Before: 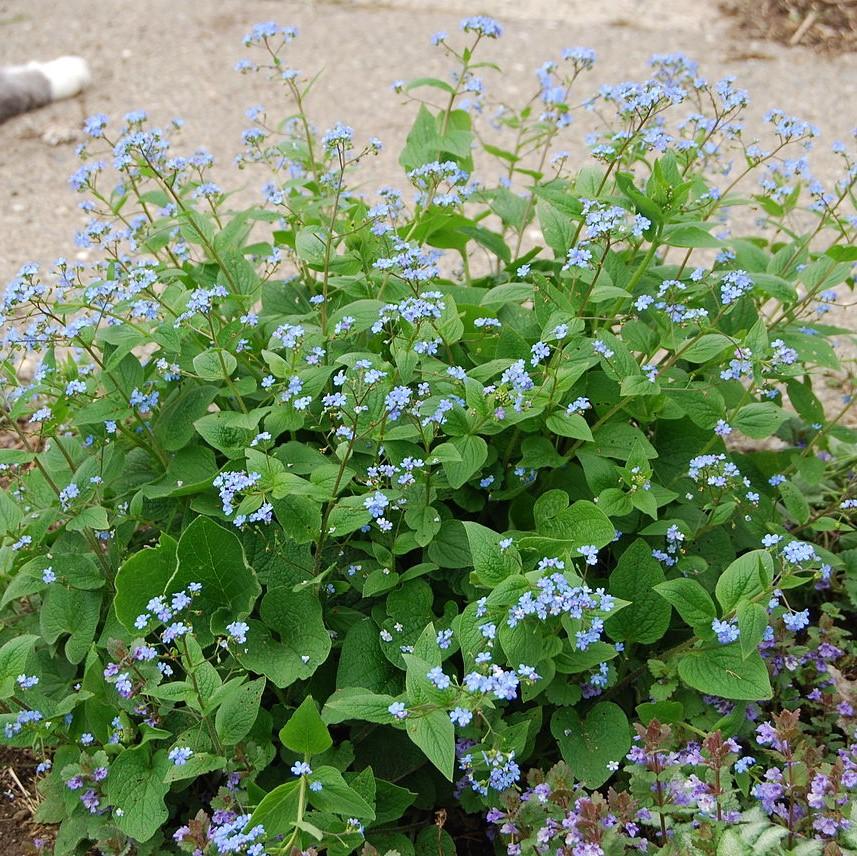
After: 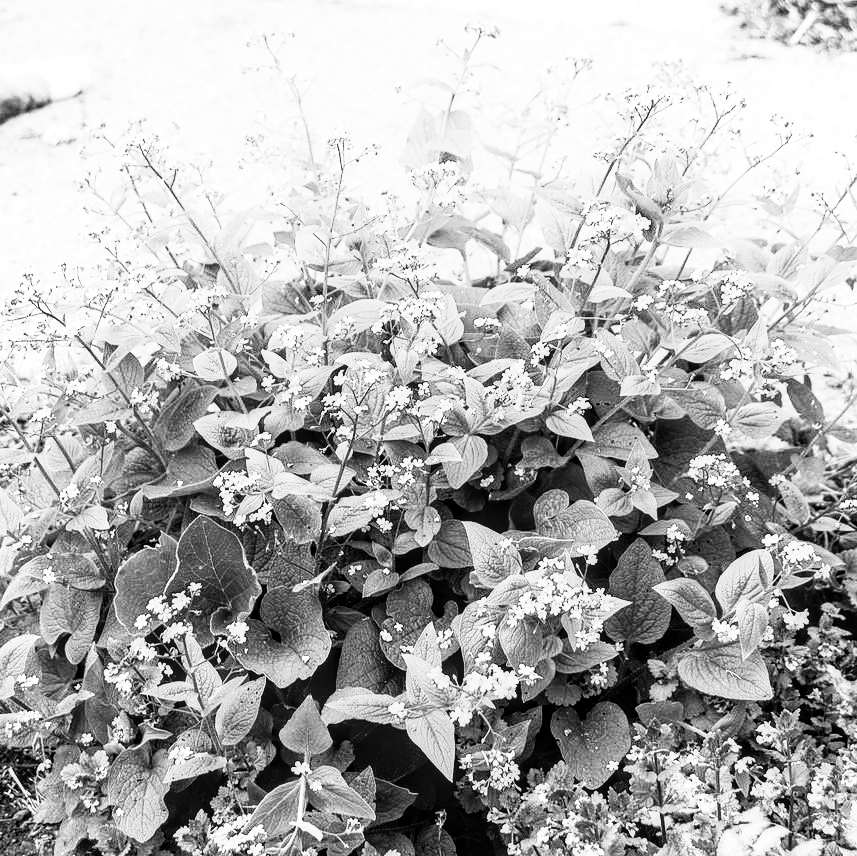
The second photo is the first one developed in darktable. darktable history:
rgb curve: curves: ch0 [(0, 0) (0.21, 0.15) (0.24, 0.21) (0.5, 0.75) (0.75, 0.96) (0.89, 0.99) (1, 1)]; ch1 [(0, 0.02) (0.21, 0.13) (0.25, 0.2) (0.5, 0.67) (0.75, 0.9) (0.89, 0.97) (1, 1)]; ch2 [(0, 0.02) (0.21, 0.13) (0.25, 0.2) (0.5, 0.67) (0.75, 0.9) (0.89, 0.97) (1, 1)], compensate middle gray true
local contrast: detail 130%
shadows and highlights: shadows 0, highlights 40
monochrome: on, module defaults
